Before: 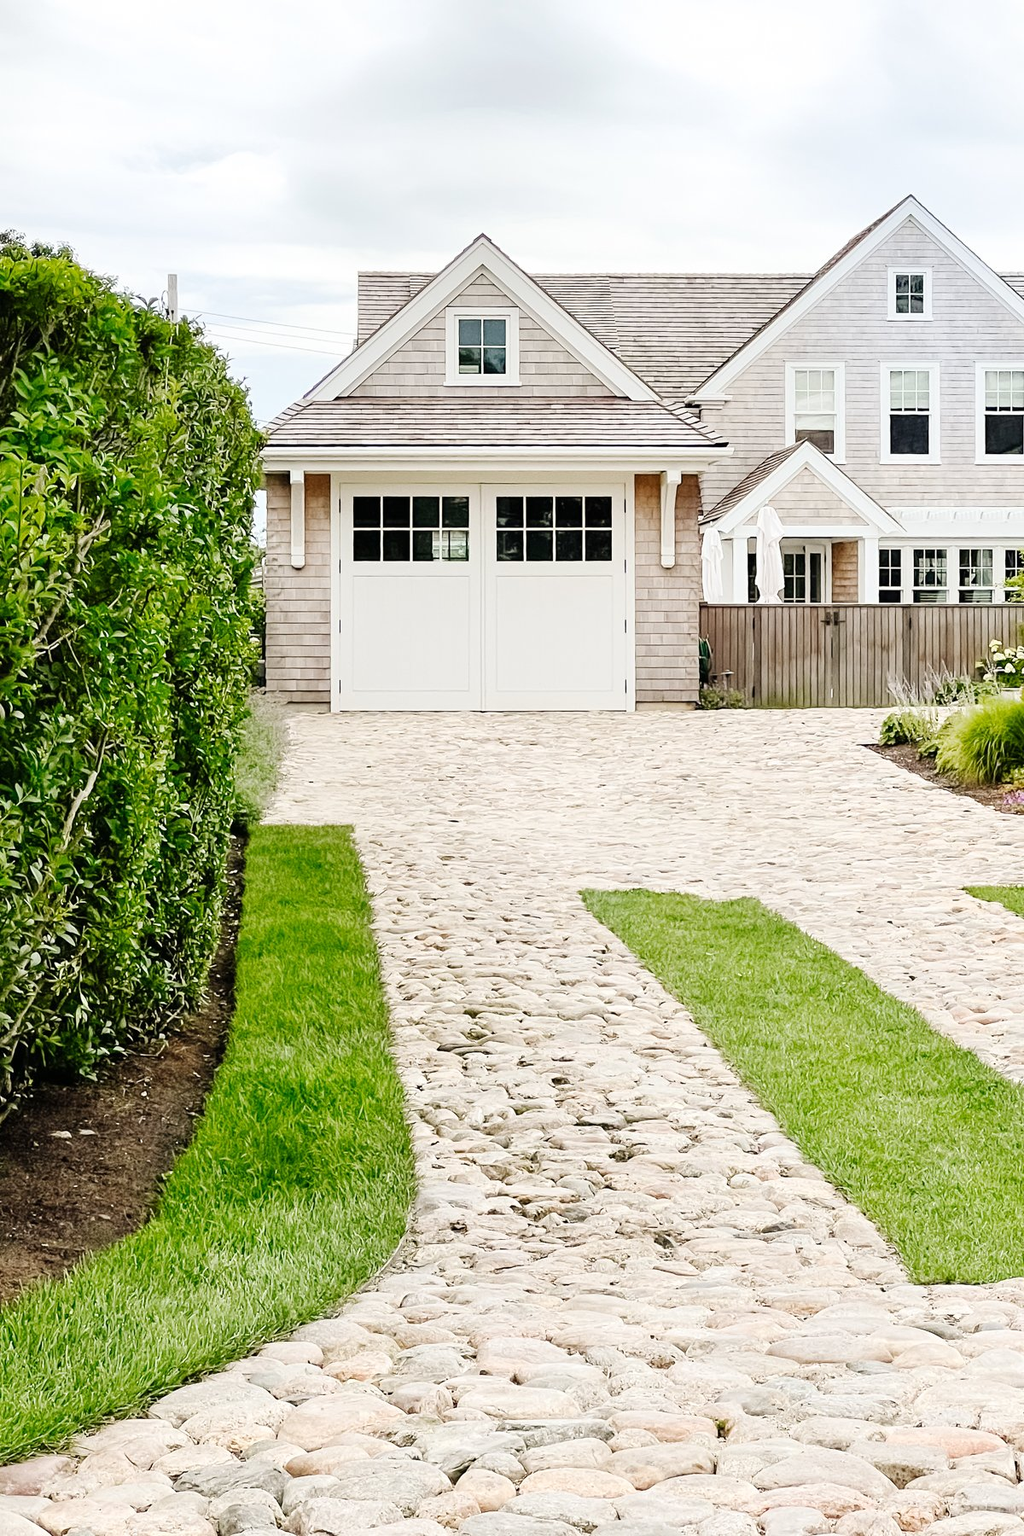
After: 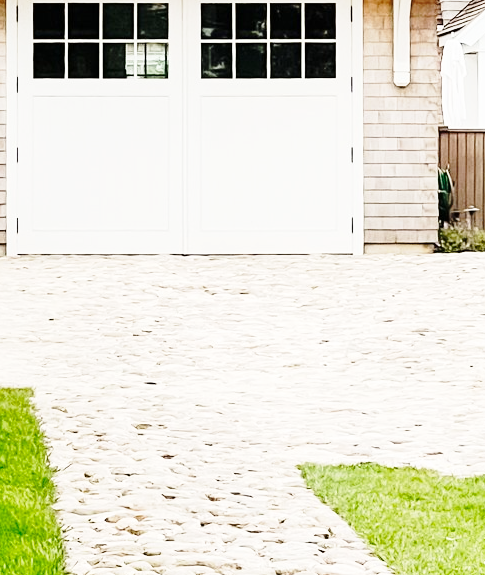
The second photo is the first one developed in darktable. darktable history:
crop: left 31.751%, top 32.172%, right 27.8%, bottom 35.83%
base curve: curves: ch0 [(0, 0) (0.028, 0.03) (0.121, 0.232) (0.46, 0.748) (0.859, 0.968) (1, 1)], preserve colors none
